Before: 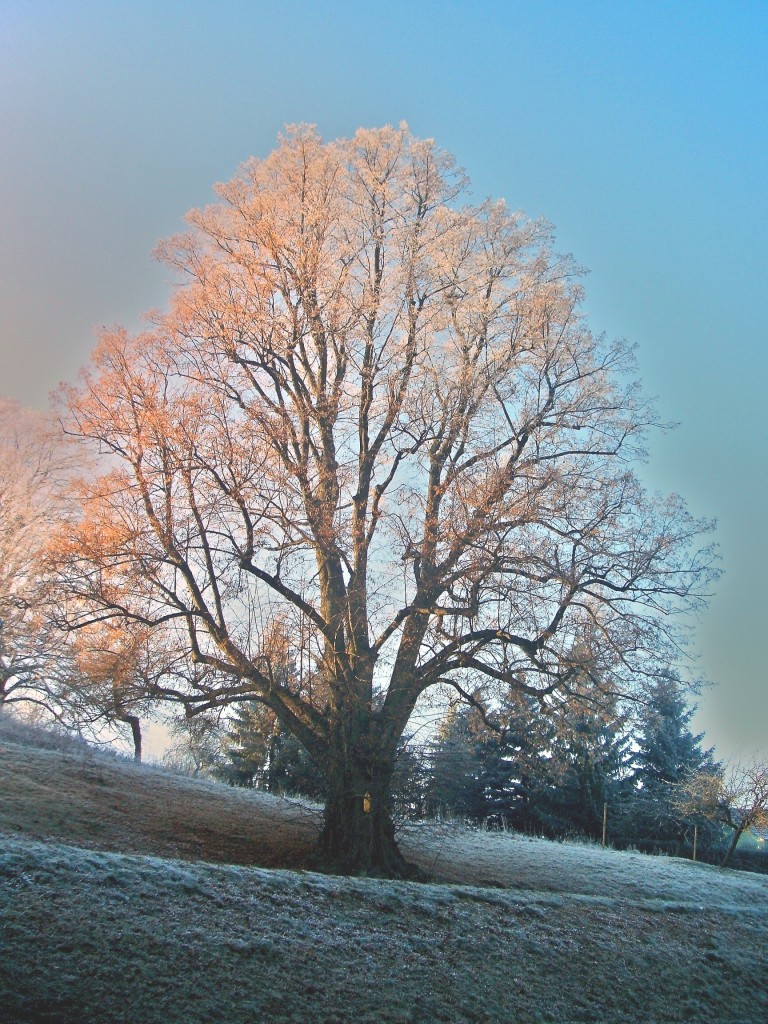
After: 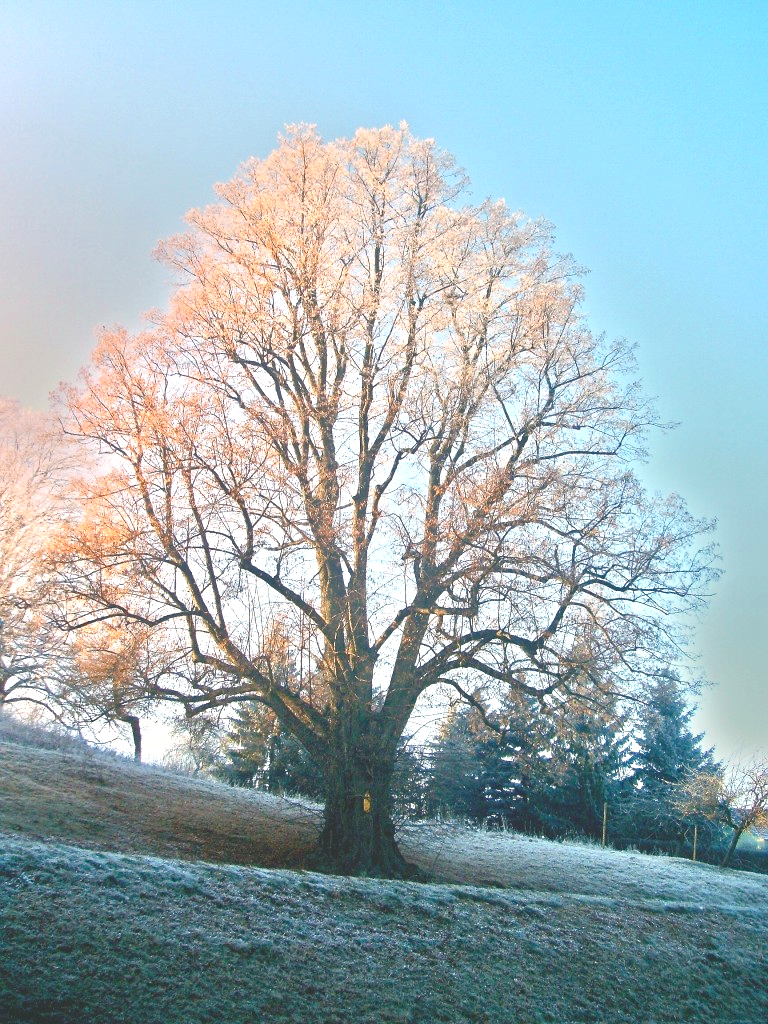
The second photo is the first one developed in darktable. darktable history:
color correction: highlights b* -0.004, saturation 0.813
exposure: black level correction 0, exposure 0.694 EV, compensate highlight preservation false
color balance rgb: shadows lift › chroma 2.534%, shadows lift › hue 190.02°, perceptual saturation grading › global saturation 20%, perceptual saturation grading › highlights -14.43%, perceptual saturation grading › shadows 49.503%, global vibrance 14.272%
